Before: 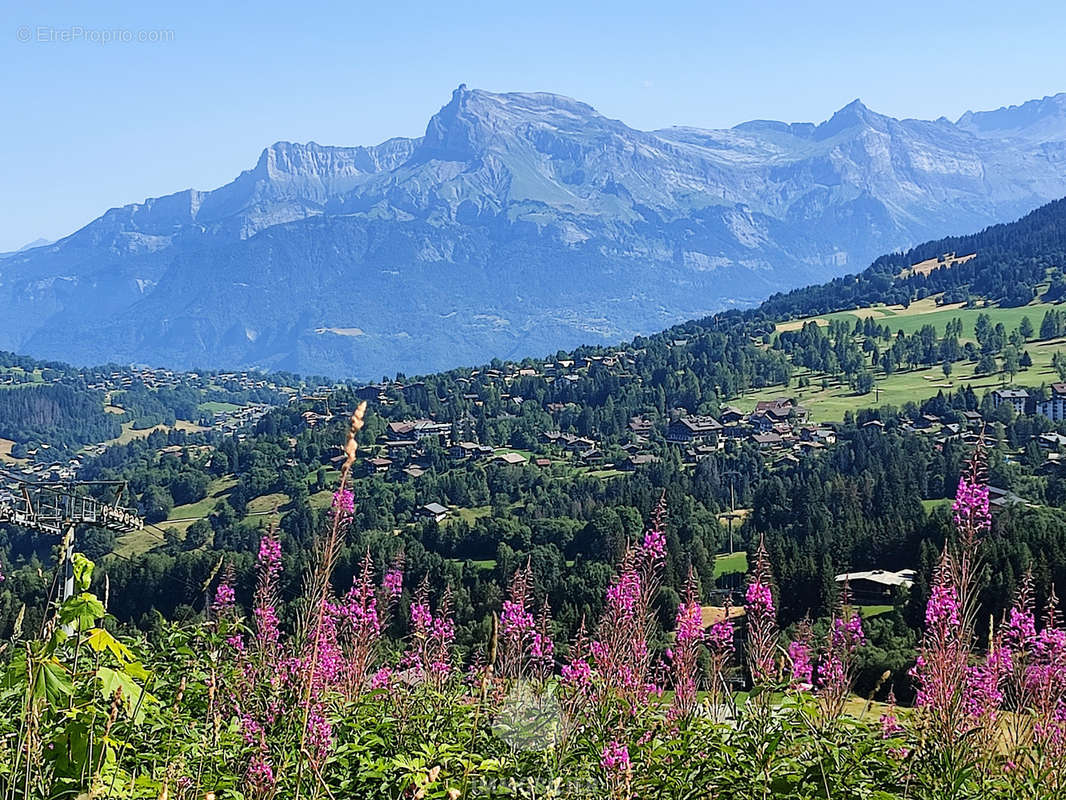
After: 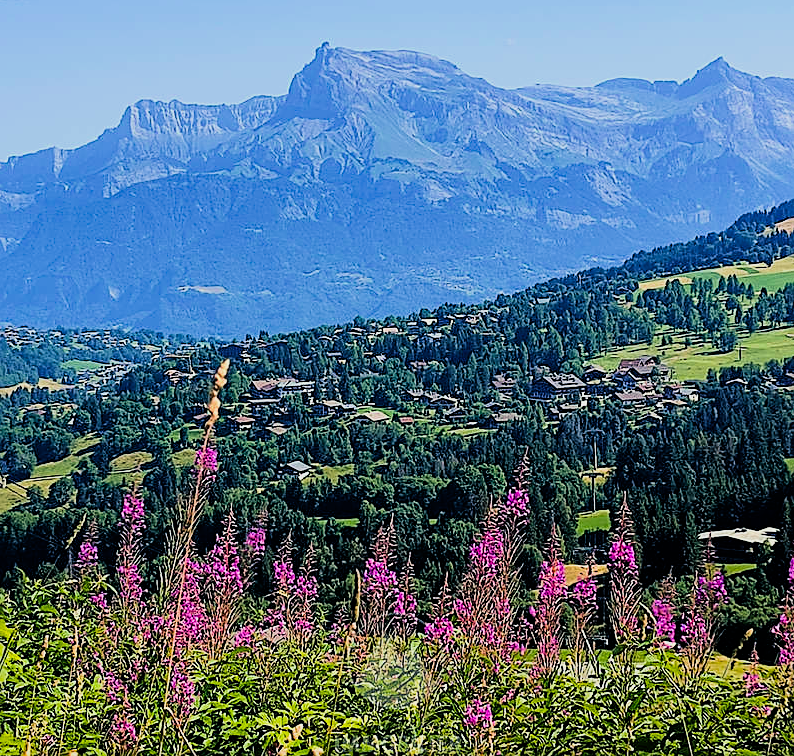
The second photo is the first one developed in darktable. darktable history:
sharpen: on, module defaults
crop and rotate: left 12.932%, top 5.393%, right 12.577%
velvia: strength 30.55%
color balance rgb: shadows lift › chroma 7.538%, shadows lift › hue 243.88°, power › chroma 0.681%, power › hue 60°, perceptual saturation grading › global saturation 30.729%
filmic rgb: black relative exposure -7.49 EV, white relative exposure 5 EV, hardness 3.33, contrast 1.298
